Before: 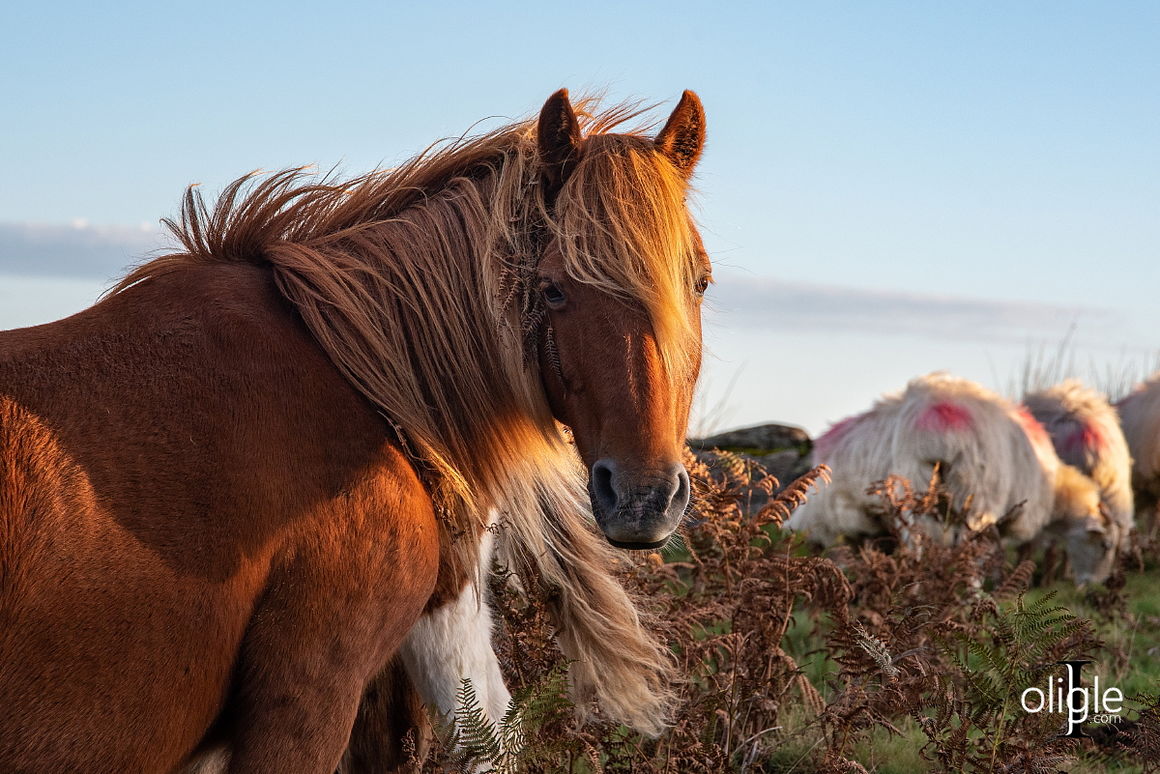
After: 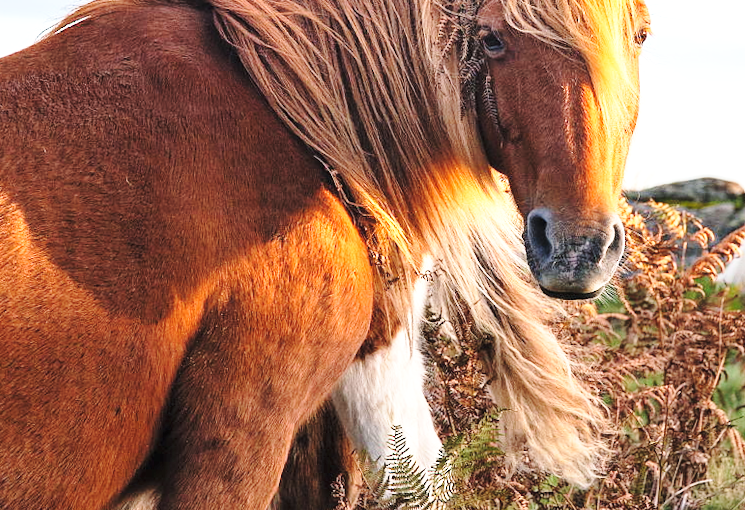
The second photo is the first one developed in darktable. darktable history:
exposure: black level correction 0, exposure 0.694 EV, compensate exposure bias true, compensate highlight preservation false
crop and rotate: angle -1.2°, left 4.065%, top 31.981%, right 29.705%
contrast brightness saturation: brightness 0.14
base curve: curves: ch0 [(0, 0) (0.028, 0.03) (0.121, 0.232) (0.46, 0.748) (0.859, 0.968) (1, 1)], preserve colors none
color balance rgb: shadows lift › chroma 2.041%, shadows lift › hue 215.29°, perceptual saturation grading › global saturation 0.862%, global vibrance 9.934%
